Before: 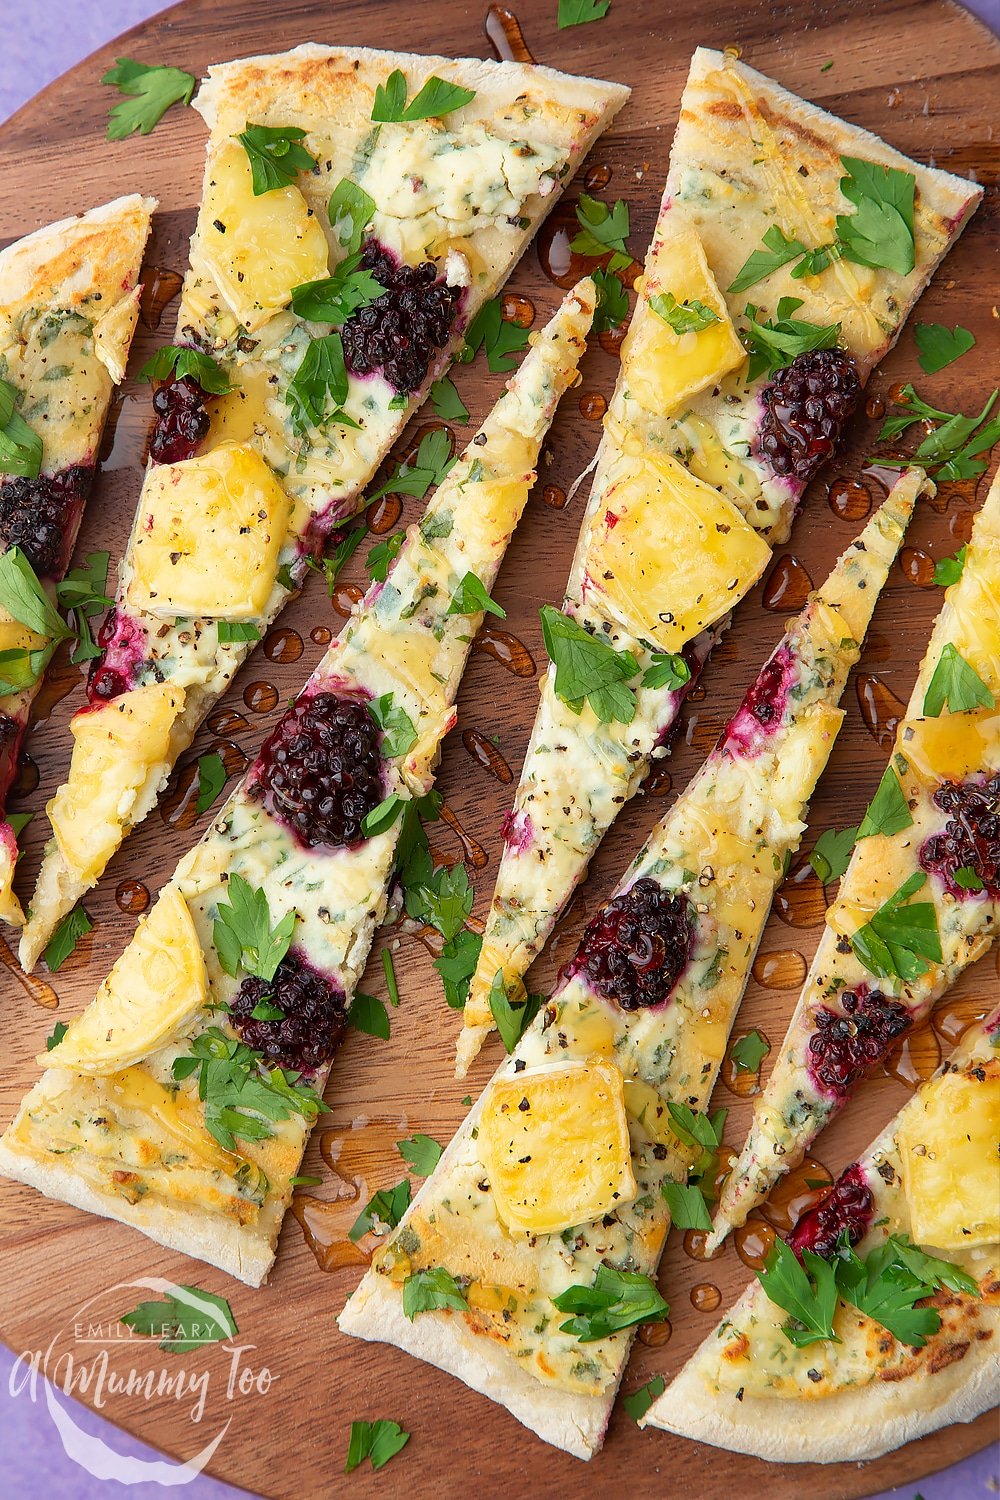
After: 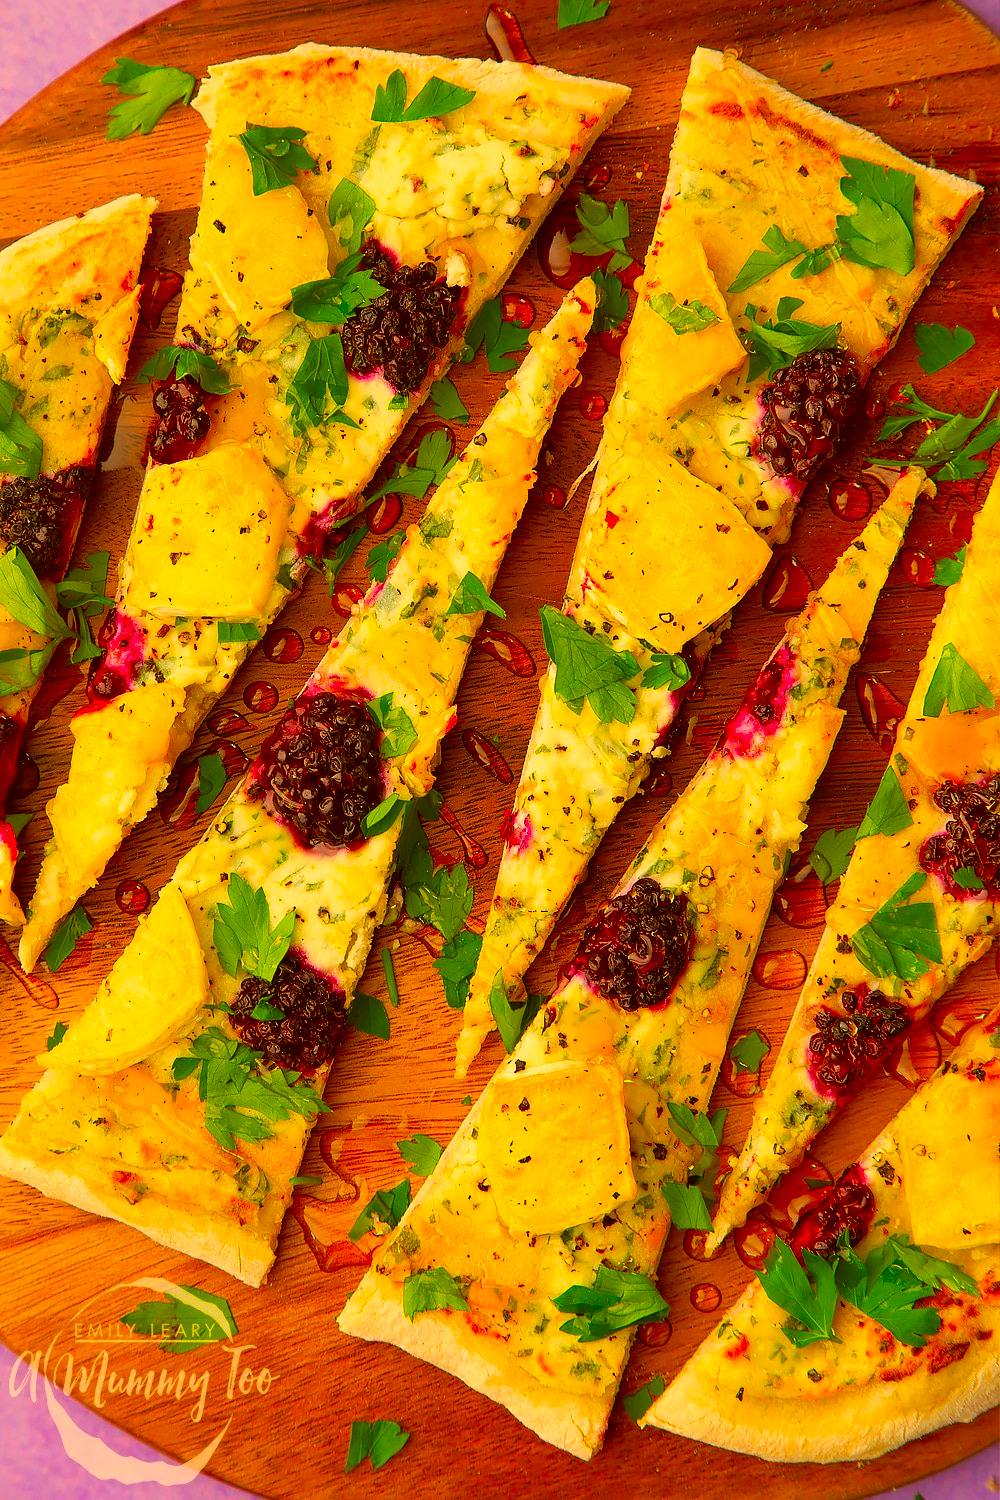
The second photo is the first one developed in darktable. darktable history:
color correction: highlights a* 10.58, highlights b* 30.1, shadows a* 2.79, shadows b* 16.85, saturation 1.76
